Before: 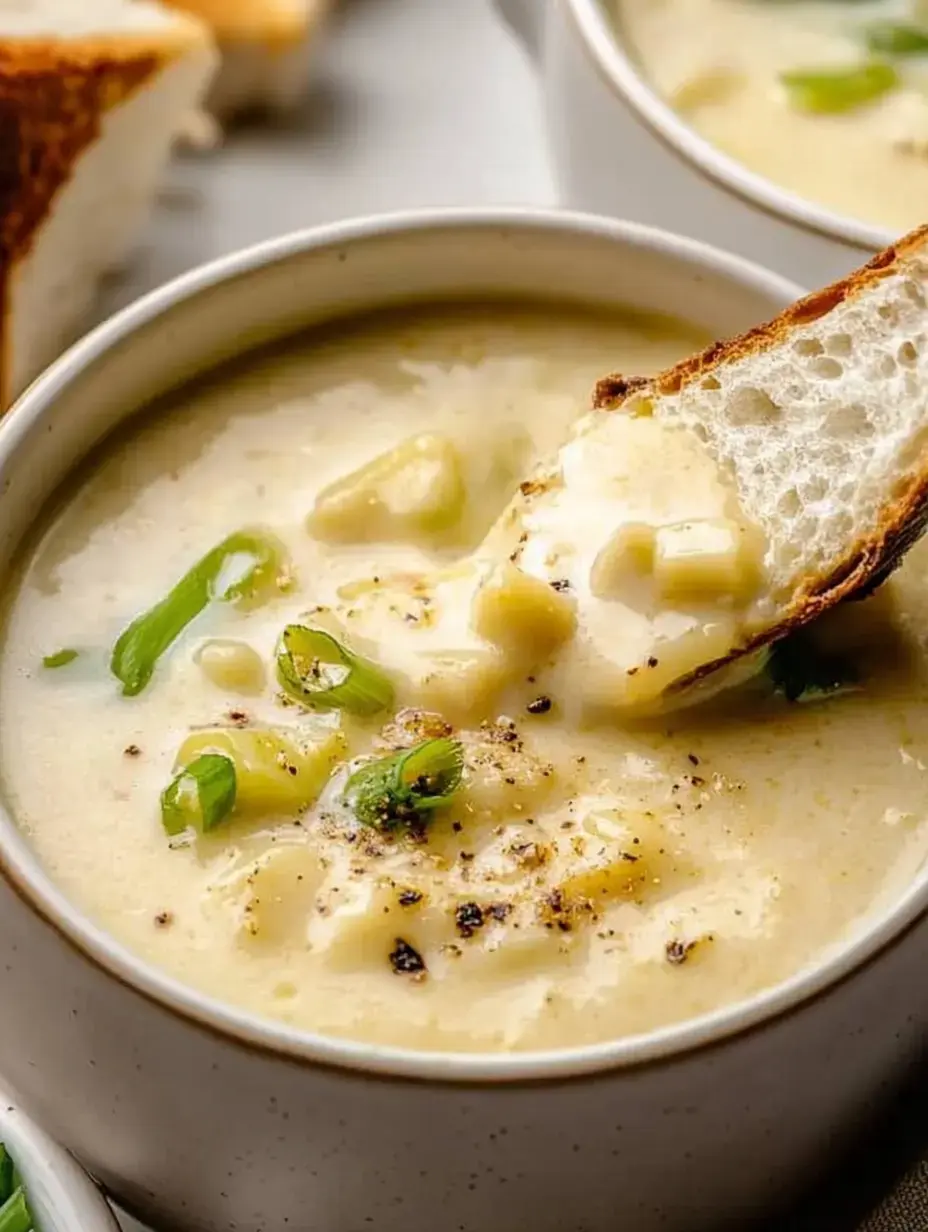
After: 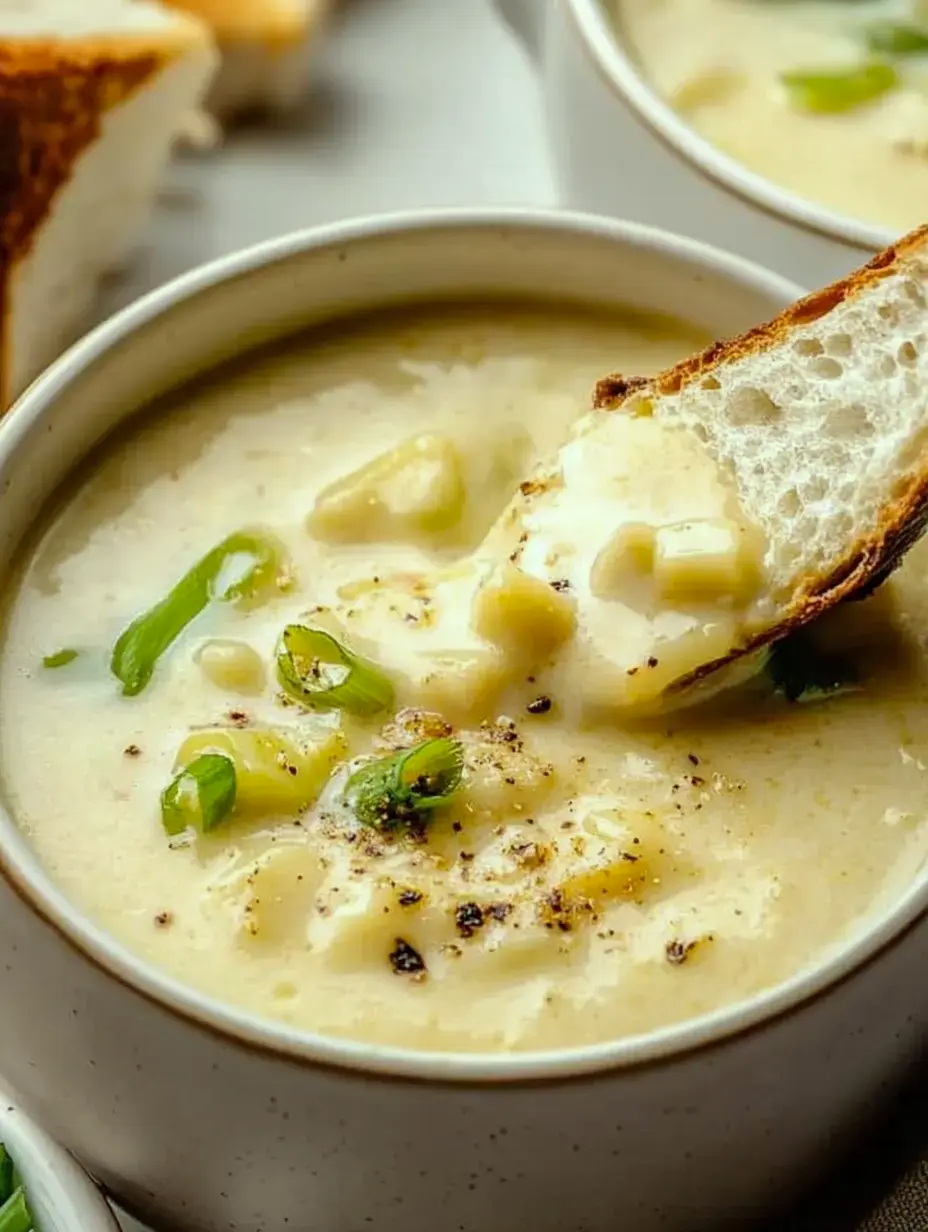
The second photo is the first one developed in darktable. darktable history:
color correction: highlights a* -8.19, highlights b* 3.1
